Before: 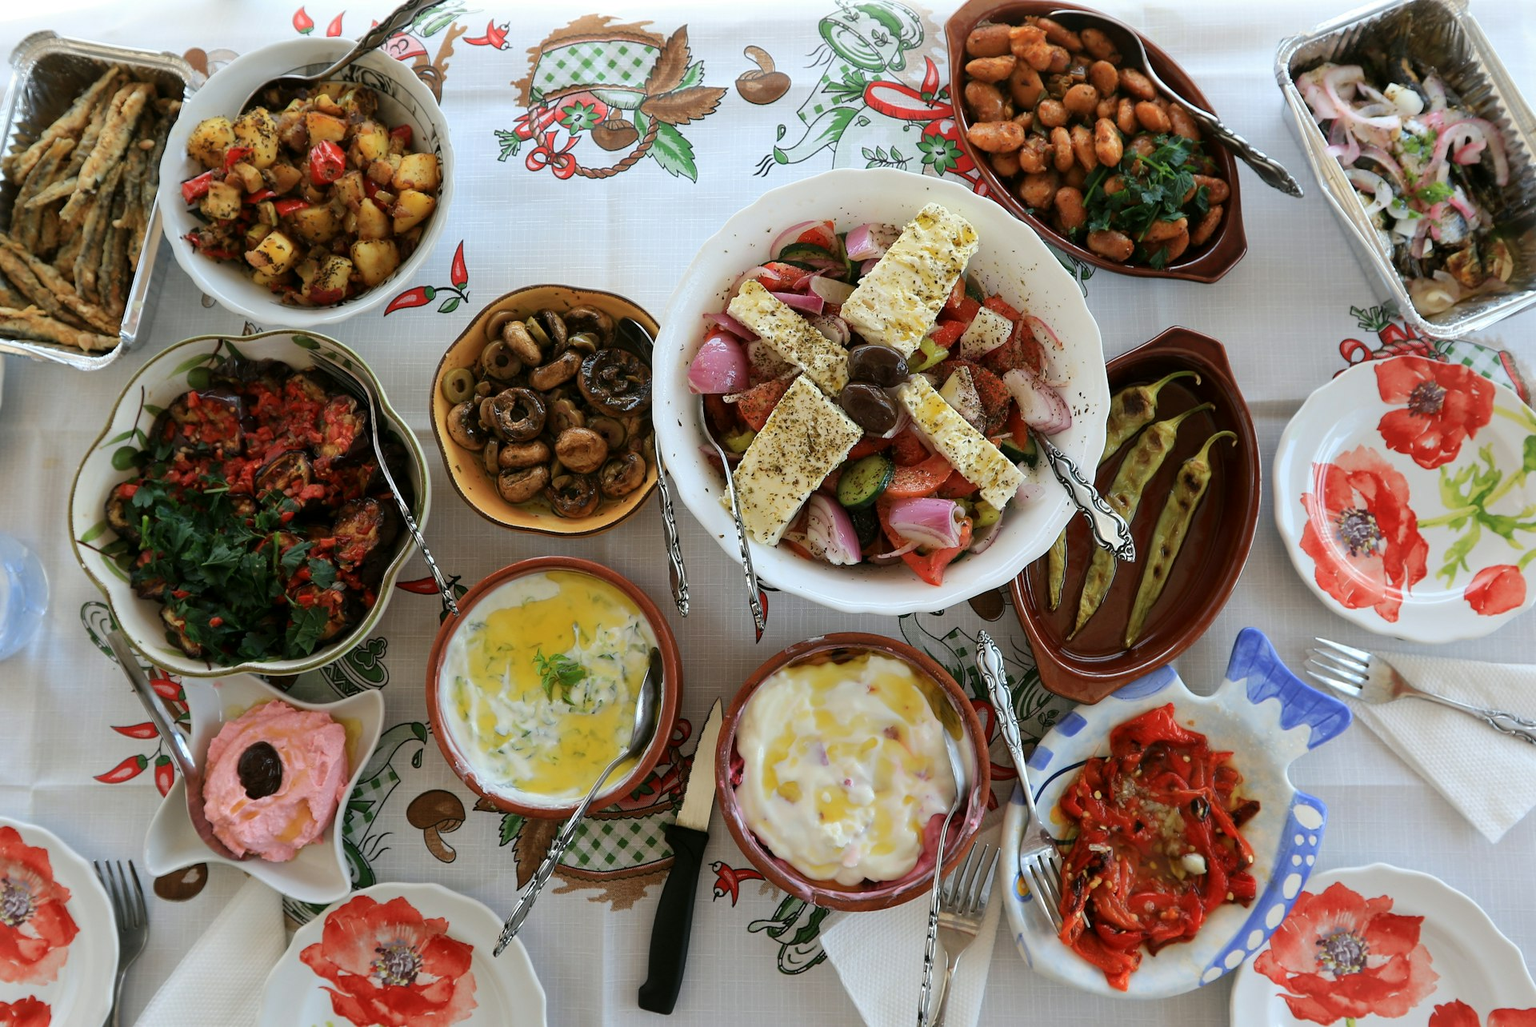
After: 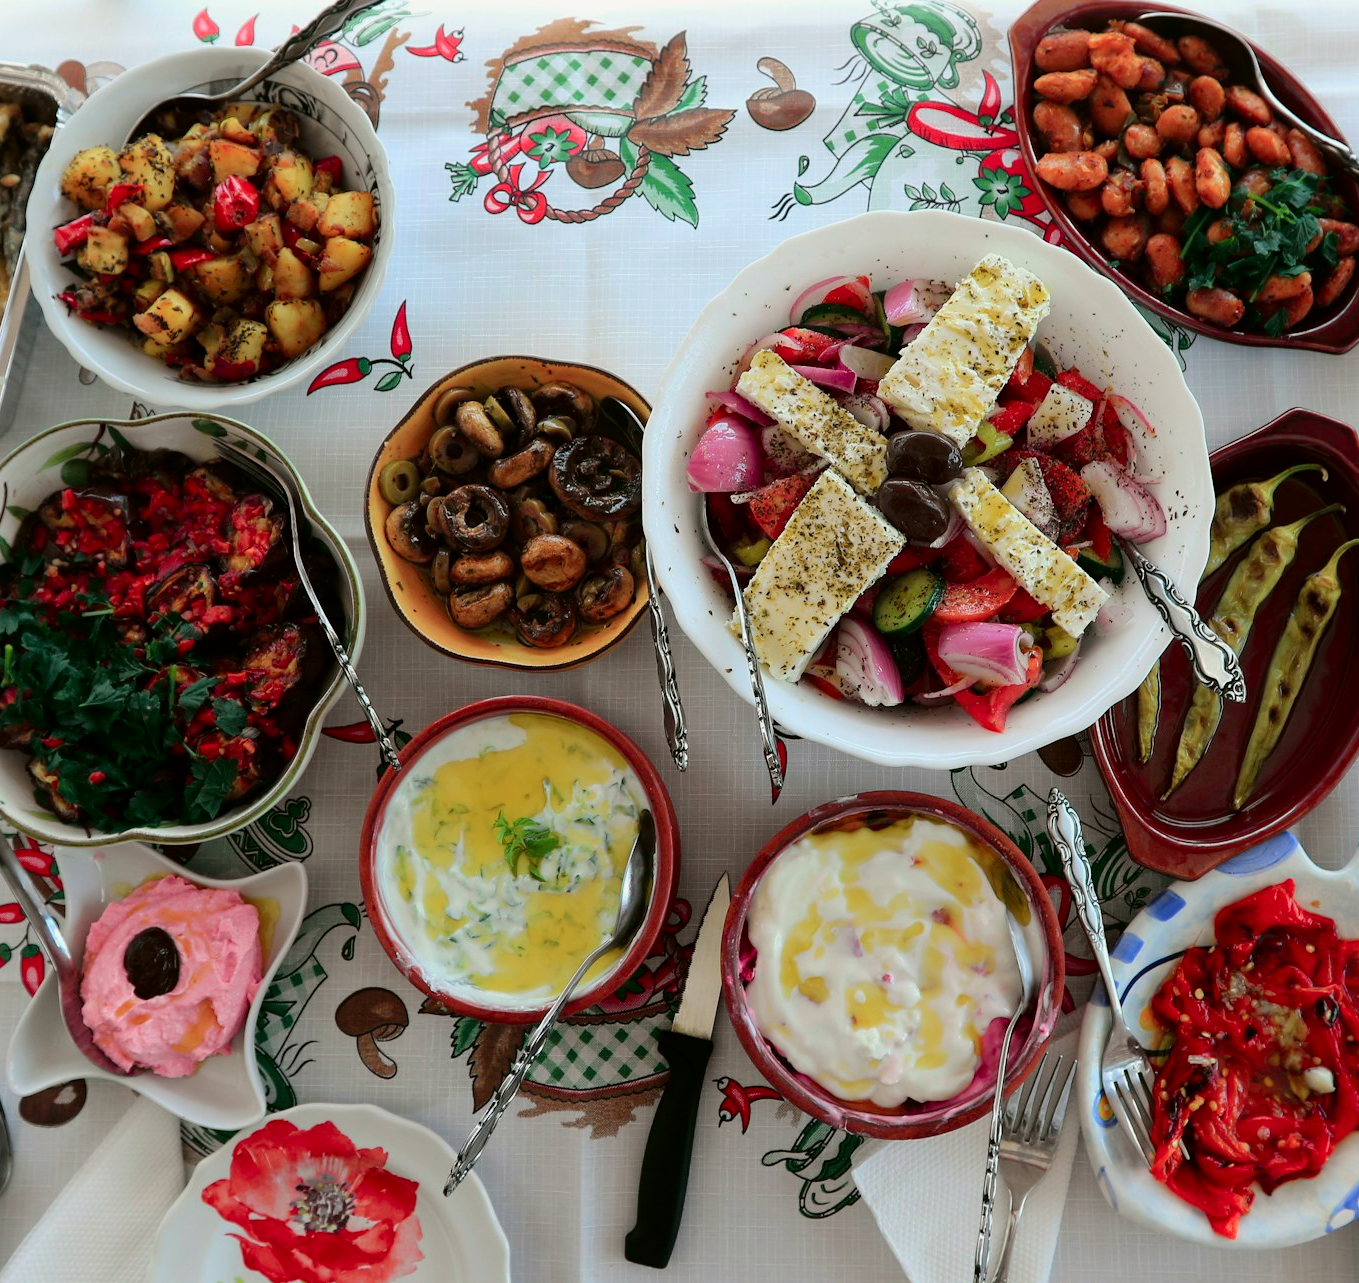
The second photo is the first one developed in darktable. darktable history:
crop and rotate: left 9.061%, right 20.142%
tone curve: curves: ch0 [(0, 0) (0.068, 0.031) (0.183, 0.13) (0.341, 0.319) (0.547, 0.545) (0.828, 0.817) (1, 0.968)]; ch1 [(0, 0) (0.23, 0.166) (0.34, 0.308) (0.371, 0.337) (0.429, 0.408) (0.477, 0.466) (0.499, 0.5) (0.529, 0.528) (0.559, 0.578) (0.743, 0.798) (1, 1)]; ch2 [(0, 0) (0.431, 0.419) (0.495, 0.502) (0.524, 0.525) (0.568, 0.543) (0.6, 0.597) (0.634, 0.644) (0.728, 0.722) (1, 1)], color space Lab, independent channels, preserve colors none
